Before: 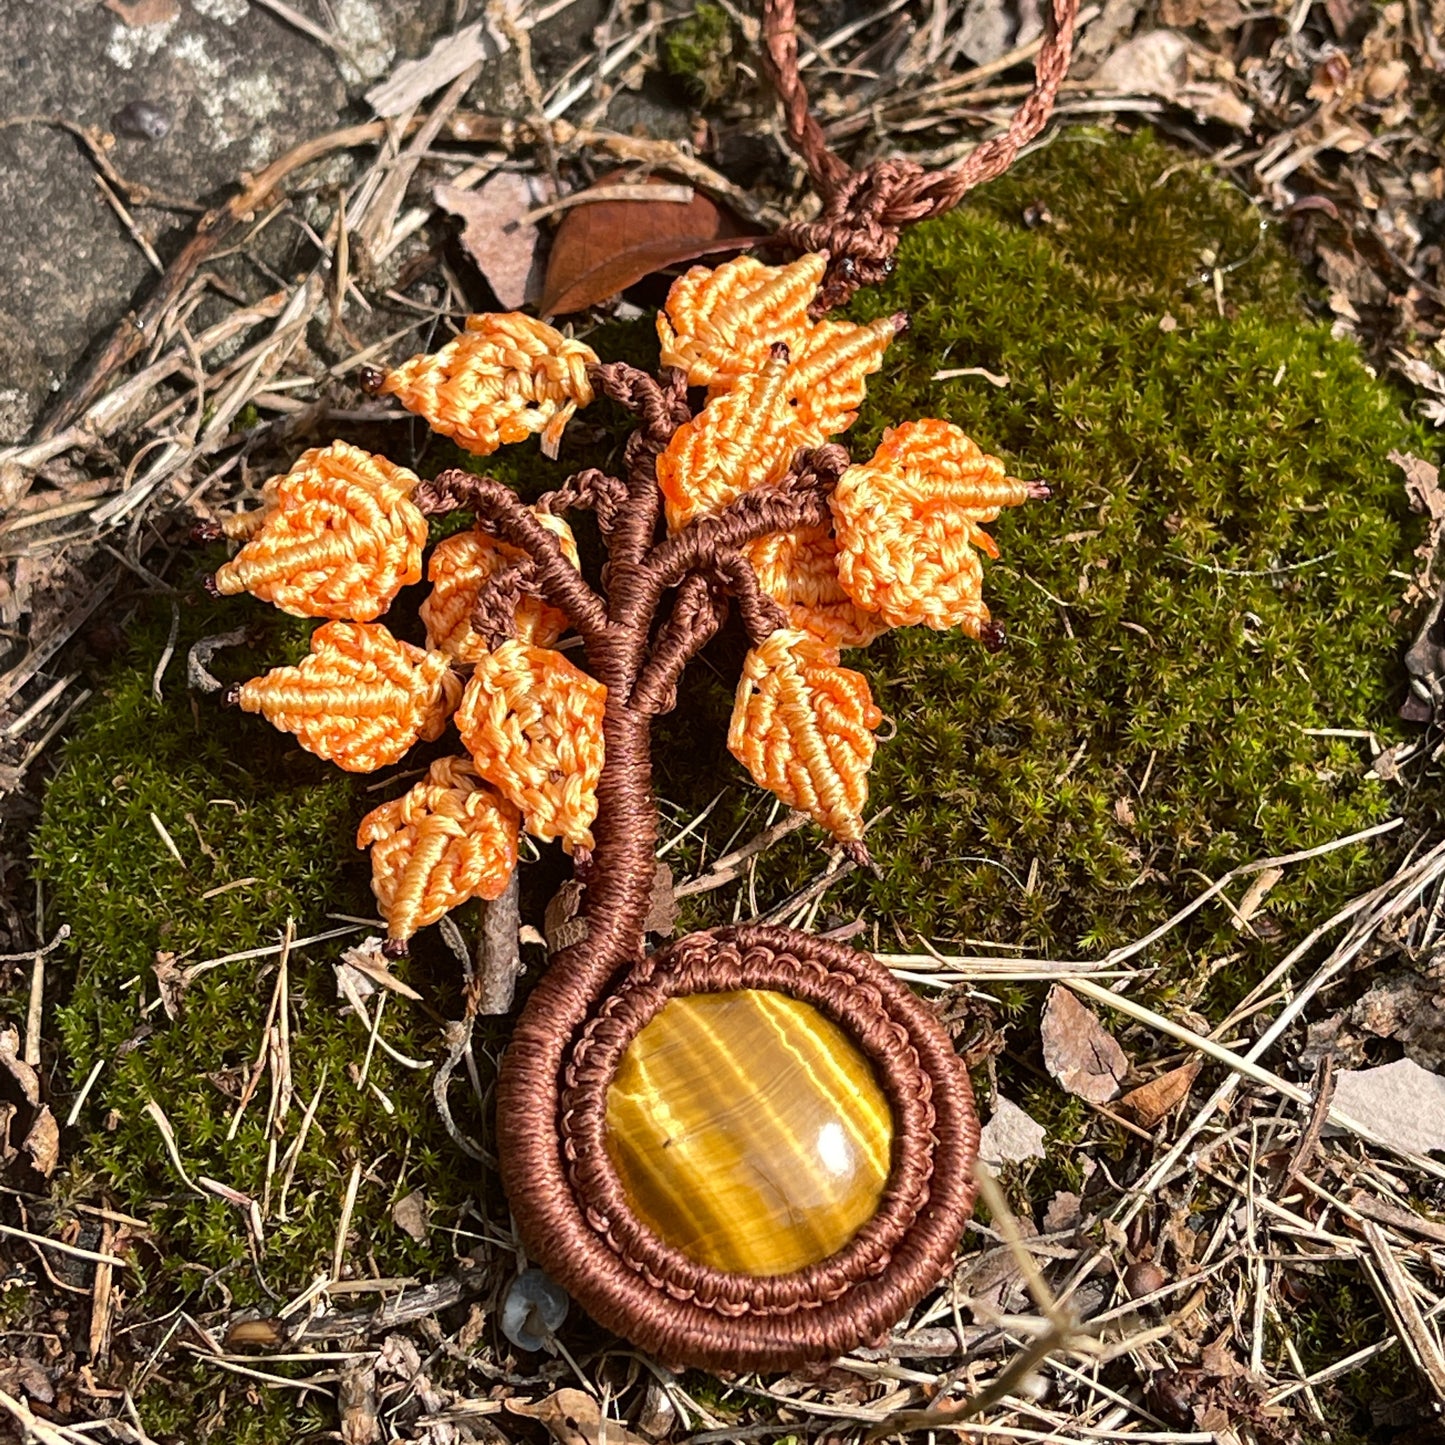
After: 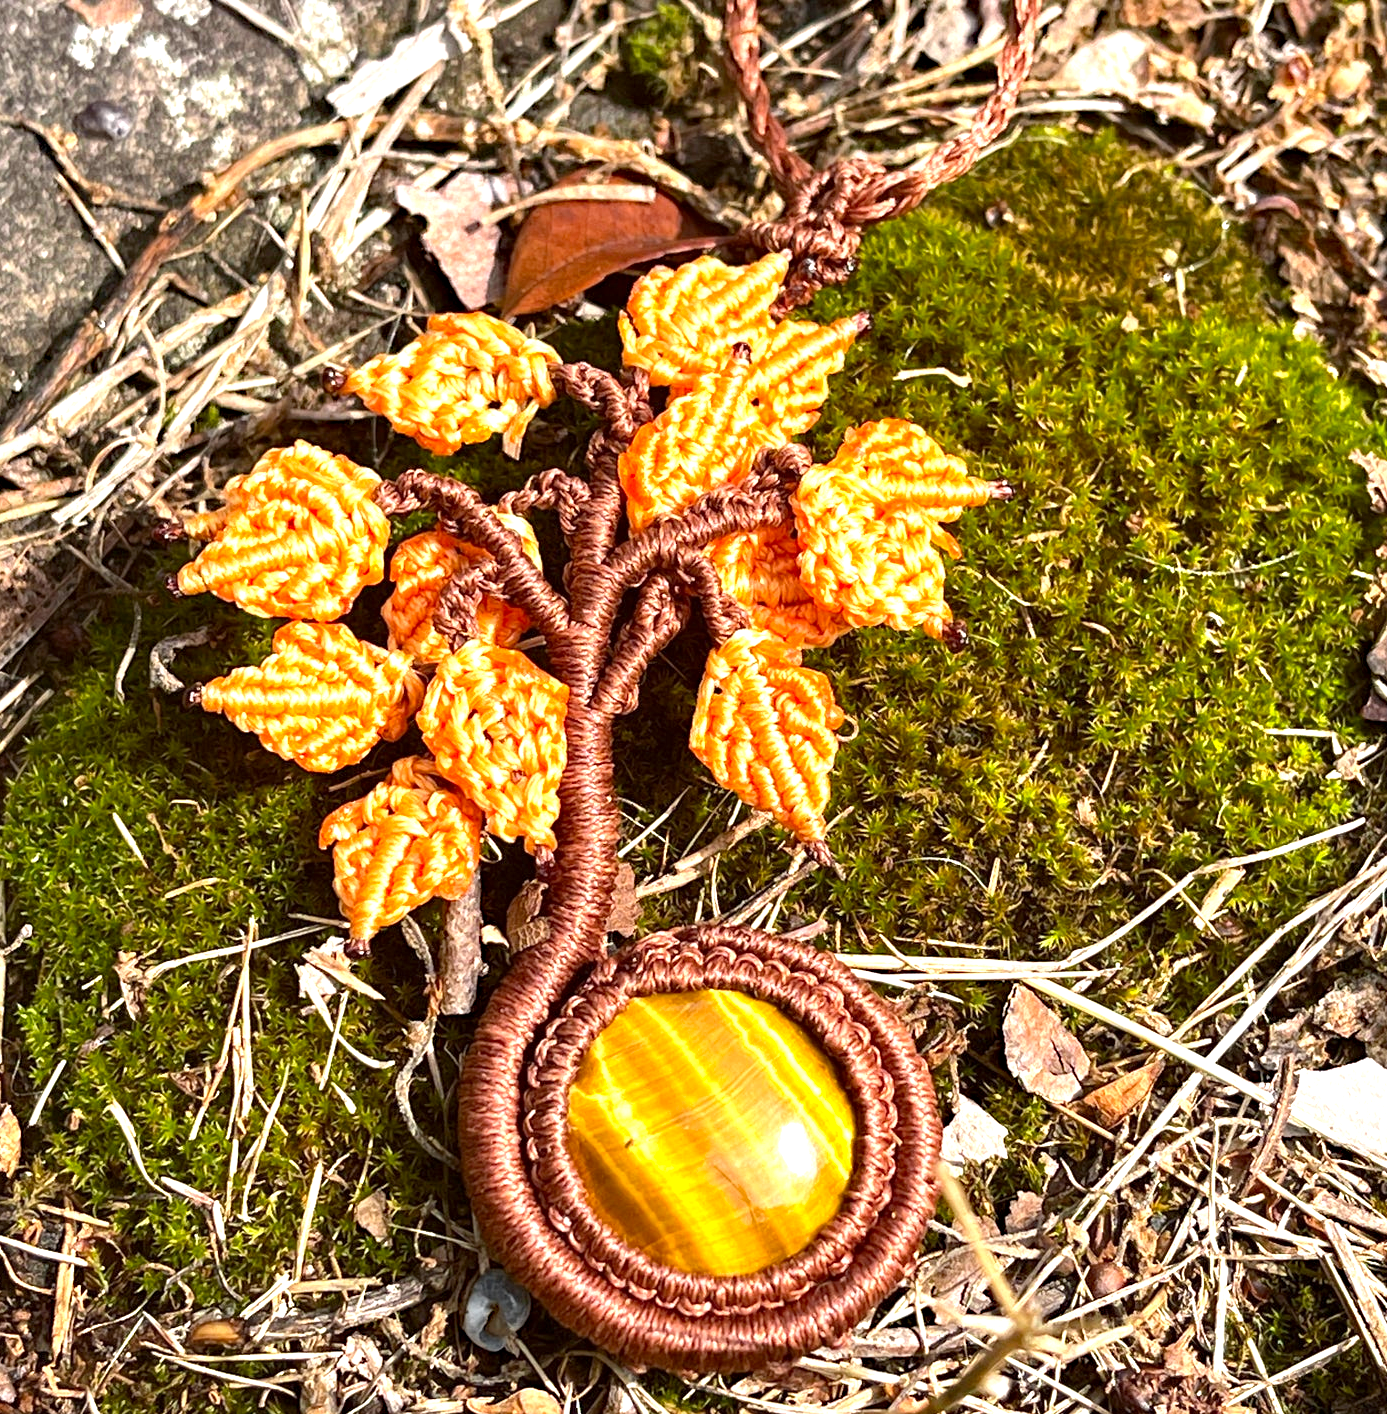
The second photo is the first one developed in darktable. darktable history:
crop and rotate: left 2.659%, right 1.294%, bottom 2.129%
color zones: curves: ch1 [(0.25, 0.61) (0.75, 0.248)]
exposure: black level correction 0.001, exposure 1.048 EV, compensate highlight preservation false
haze removal: strength 0.26, distance 0.255, compatibility mode true, adaptive false
